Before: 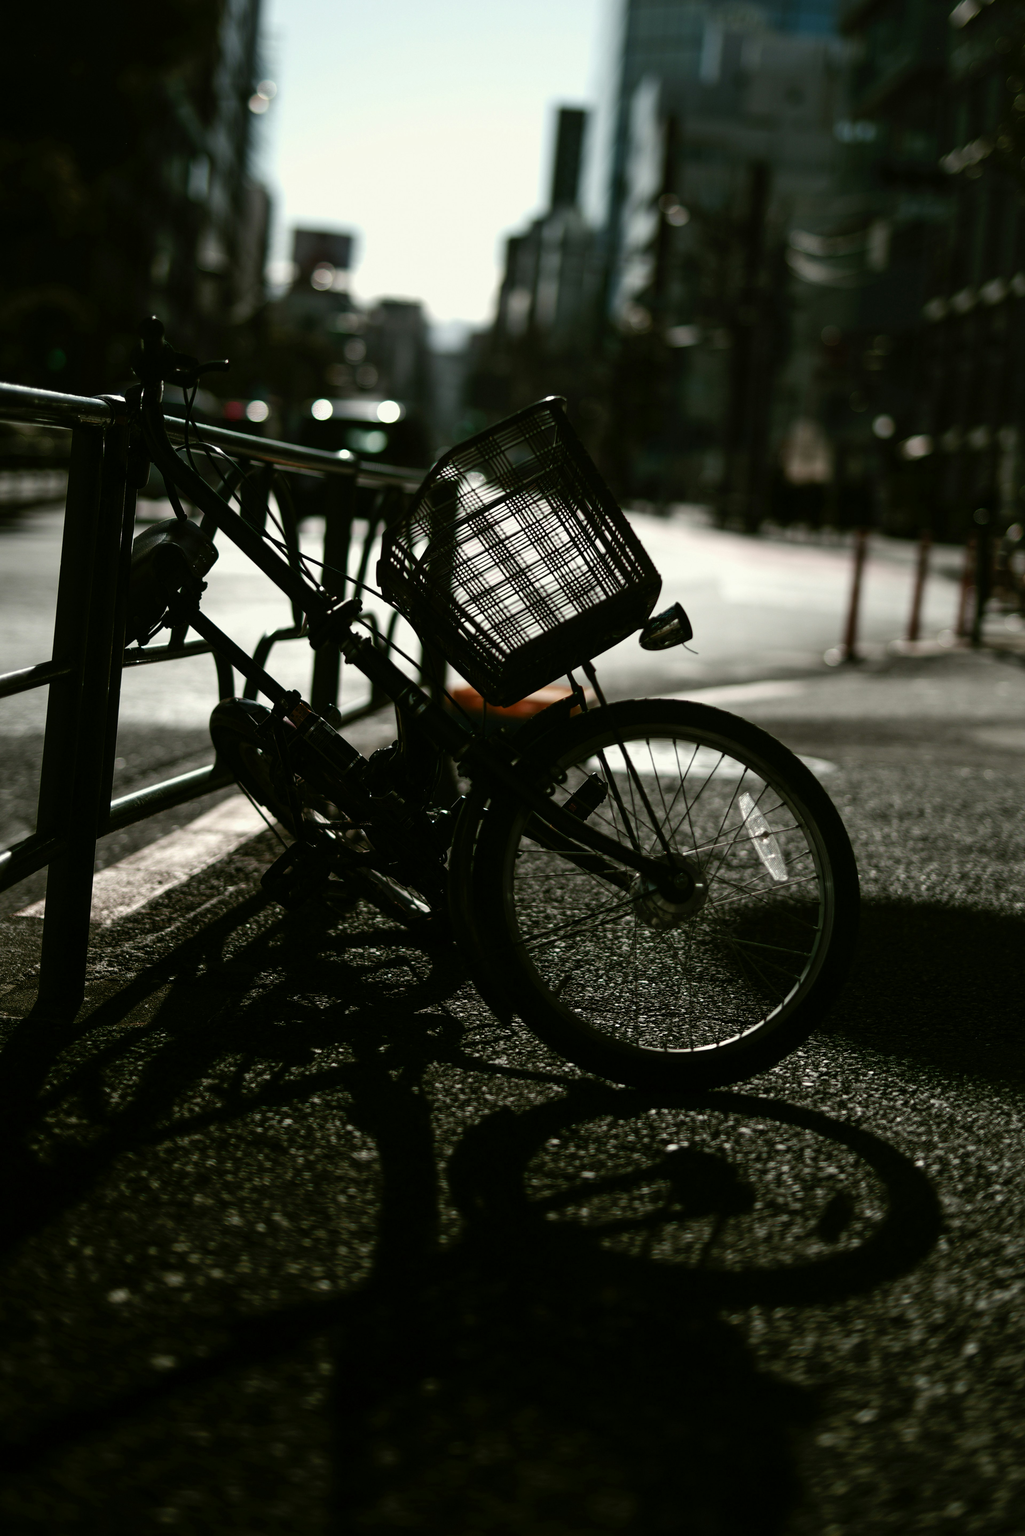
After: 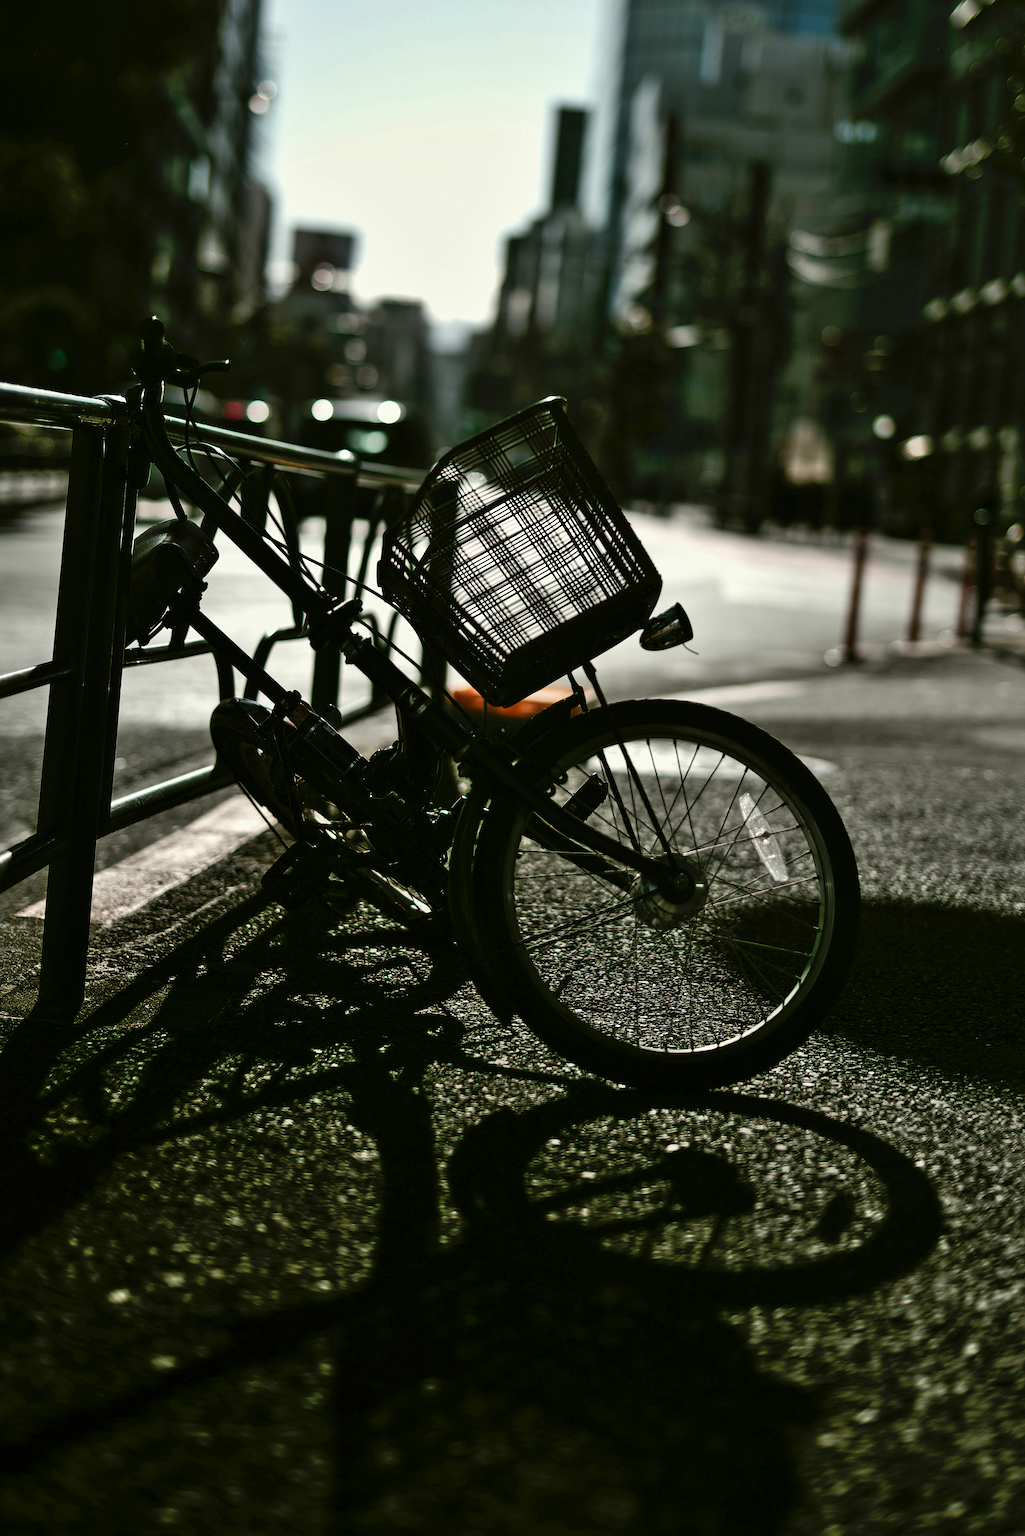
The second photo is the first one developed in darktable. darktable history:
base curve: curves: ch0 [(0, 0) (0.989, 0.992)]
sharpen: on, module defaults
shadows and highlights: soften with gaussian
